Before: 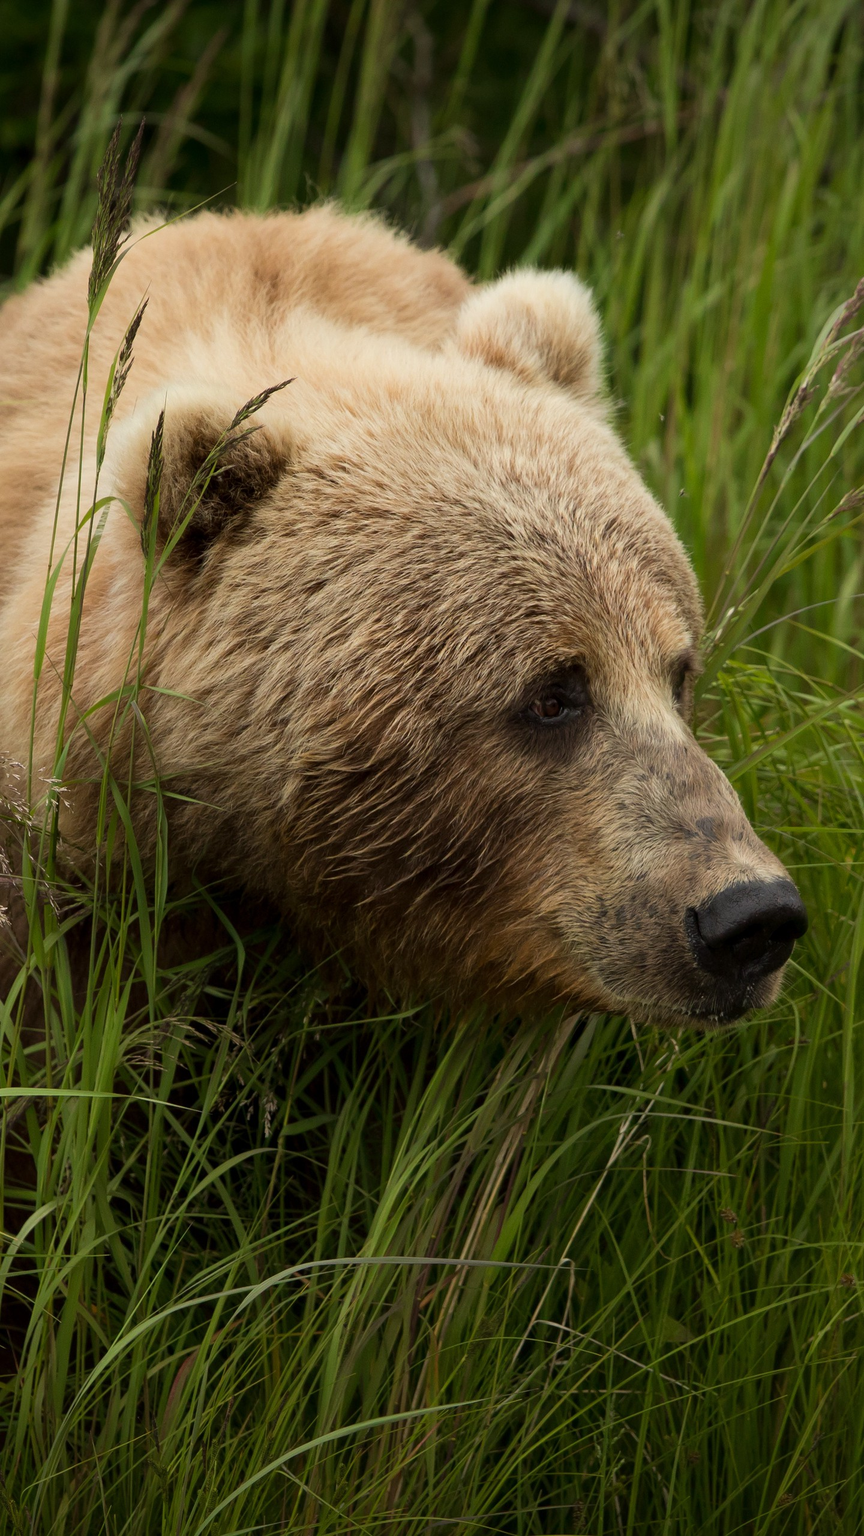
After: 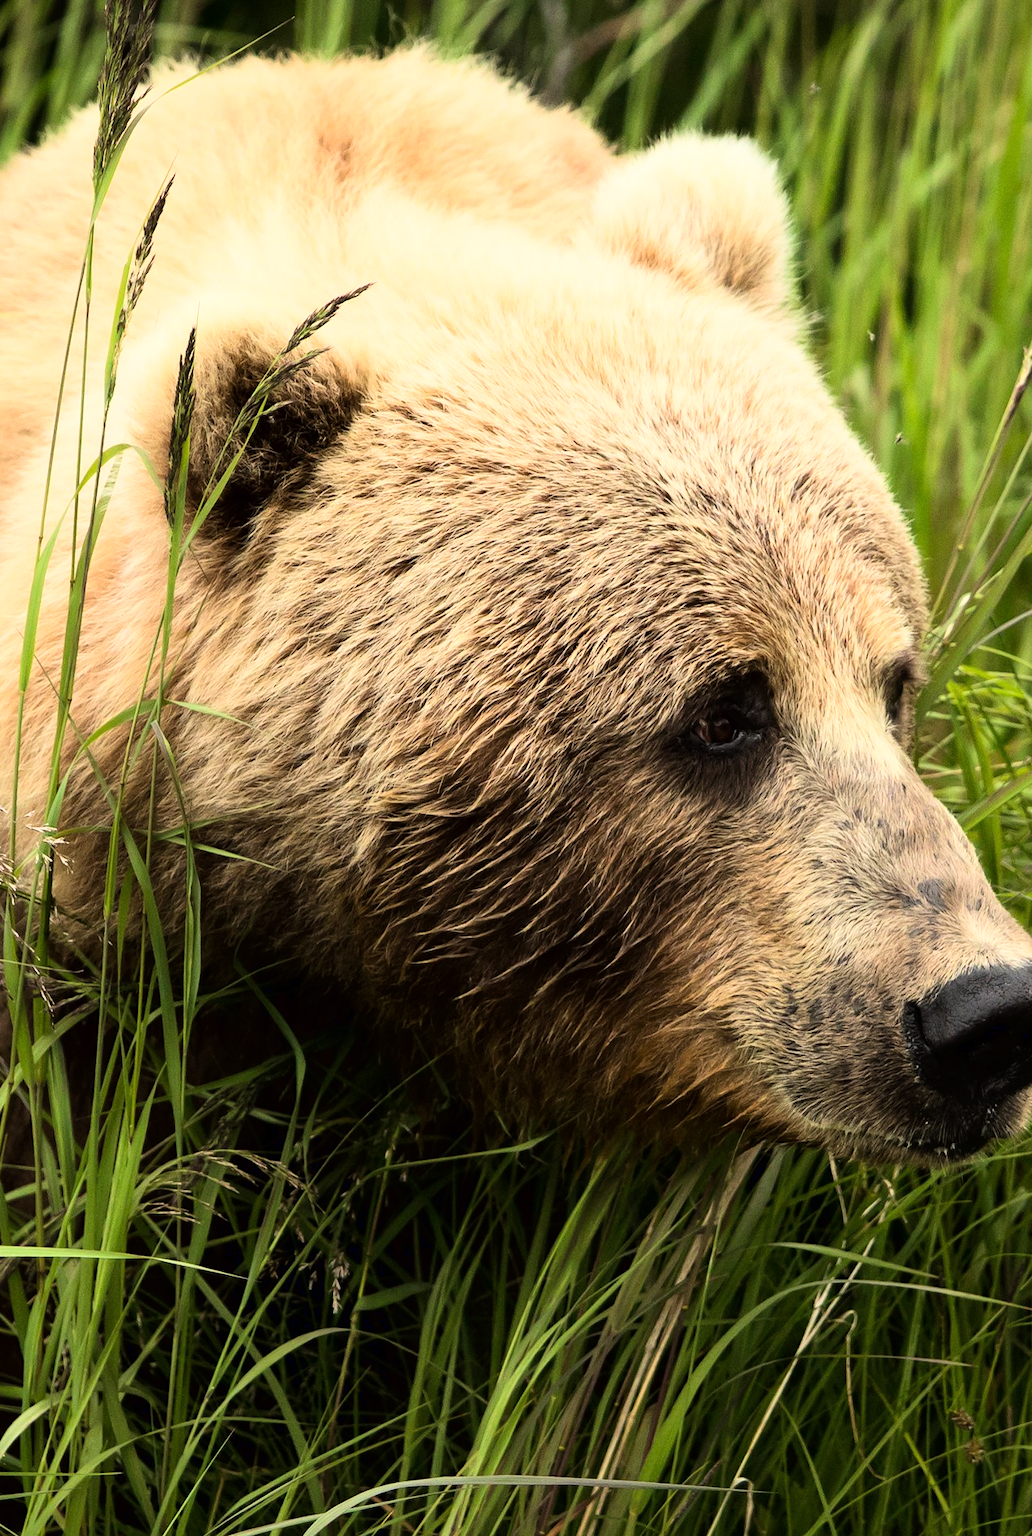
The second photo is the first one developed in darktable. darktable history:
crop and rotate: left 2.333%, top 11.067%, right 9.591%, bottom 15.239%
base curve: curves: ch0 [(0, 0) (0.007, 0.004) (0.027, 0.03) (0.046, 0.07) (0.207, 0.54) (0.442, 0.872) (0.673, 0.972) (1, 1)]
